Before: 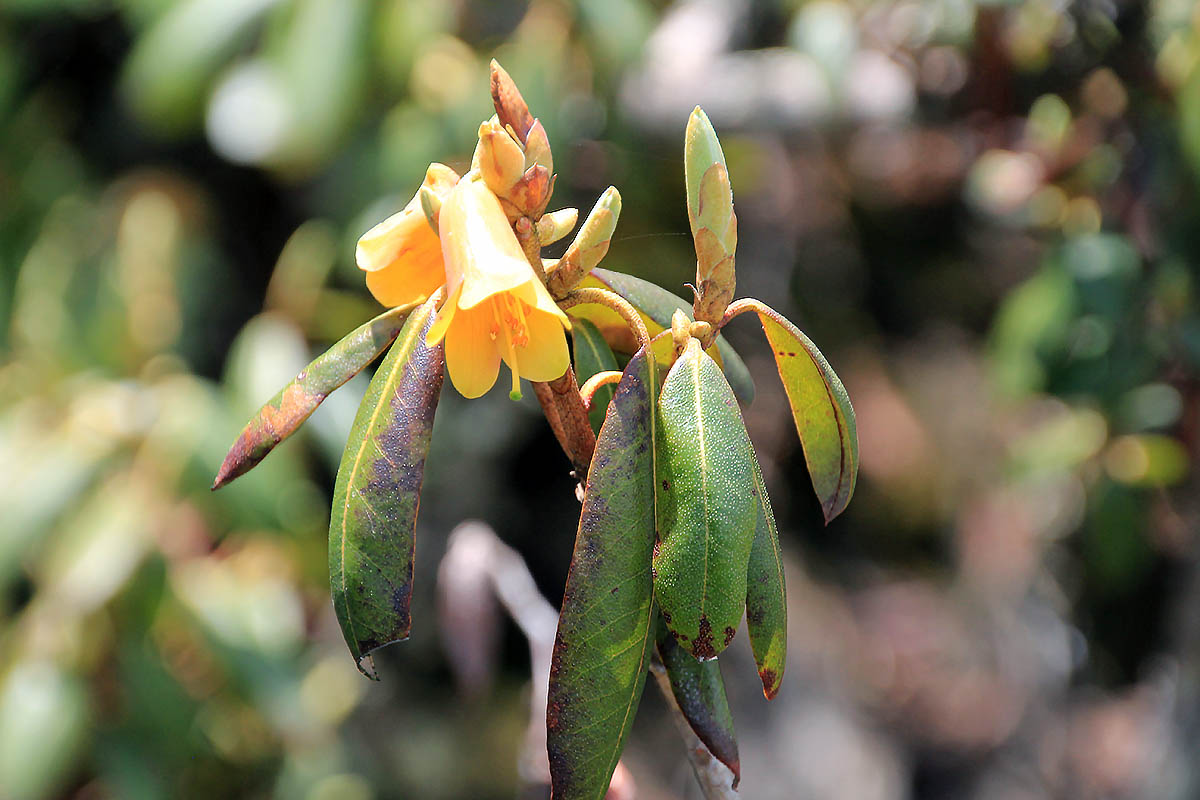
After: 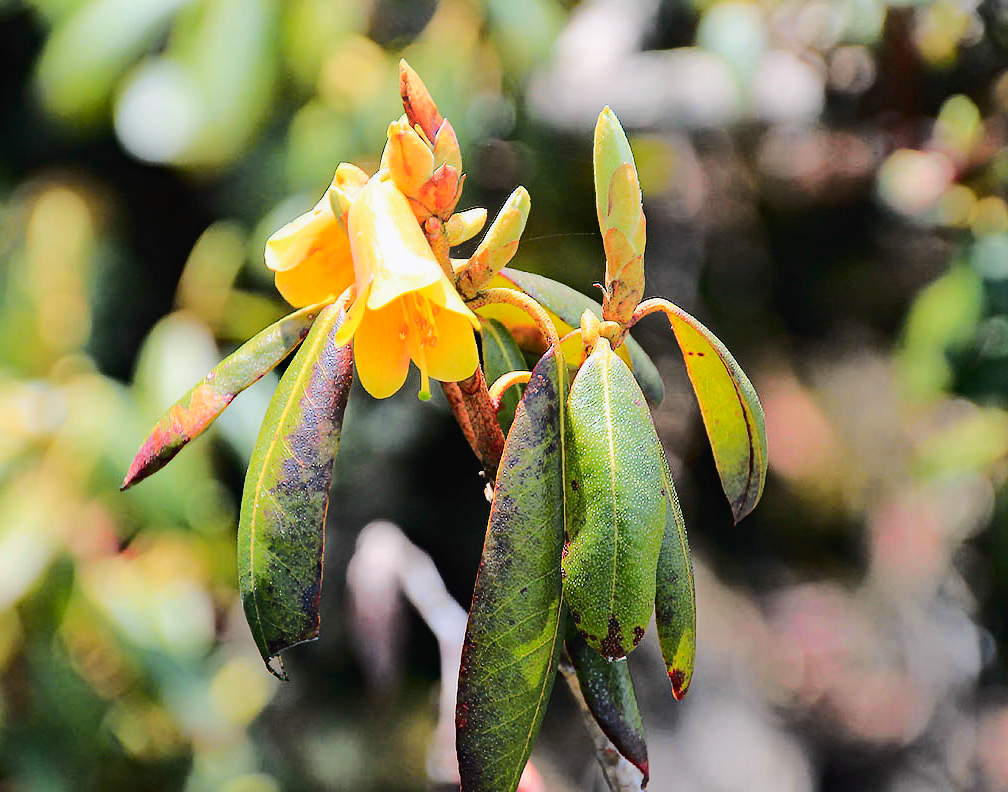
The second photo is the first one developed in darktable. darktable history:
rgb curve: curves: ch0 [(0, 0) (0.284, 0.292) (0.505, 0.644) (1, 1)]; ch1 [(0, 0) (0.284, 0.292) (0.505, 0.644) (1, 1)]; ch2 [(0, 0) (0.284, 0.292) (0.505, 0.644) (1, 1)], compensate middle gray true
crop: left 7.598%, right 7.873%
tone curve: curves: ch0 [(0, 0.021) (0.049, 0.044) (0.157, 0.131) (0.365, 0.359) (0.499, 0.517) (0.675, 0.667) (0.856, 0.83) (1, 0.969)]; ch1 [(0, 0) (0.302, 0.309) (0.433, 0.443) (0.472, 0.47) (0.502, 0.503) (0.527, 0.516) (0.564, 0.557) (0.614, 0.645) (0.677, 0.722) (0.859, 0.889) (1, 1)]; ch2 [(0, 0) (0.33, 0.301) (0.447, 0.44) (0.487, 0.496) (0.502, 0.501) (0.535, 0.537) (0.565, 0.558) (0.608, 0.624) (1, 1)], color space Lab, independent channels, preserve colors none
haze removal: compatibility mode true, adaptive false
